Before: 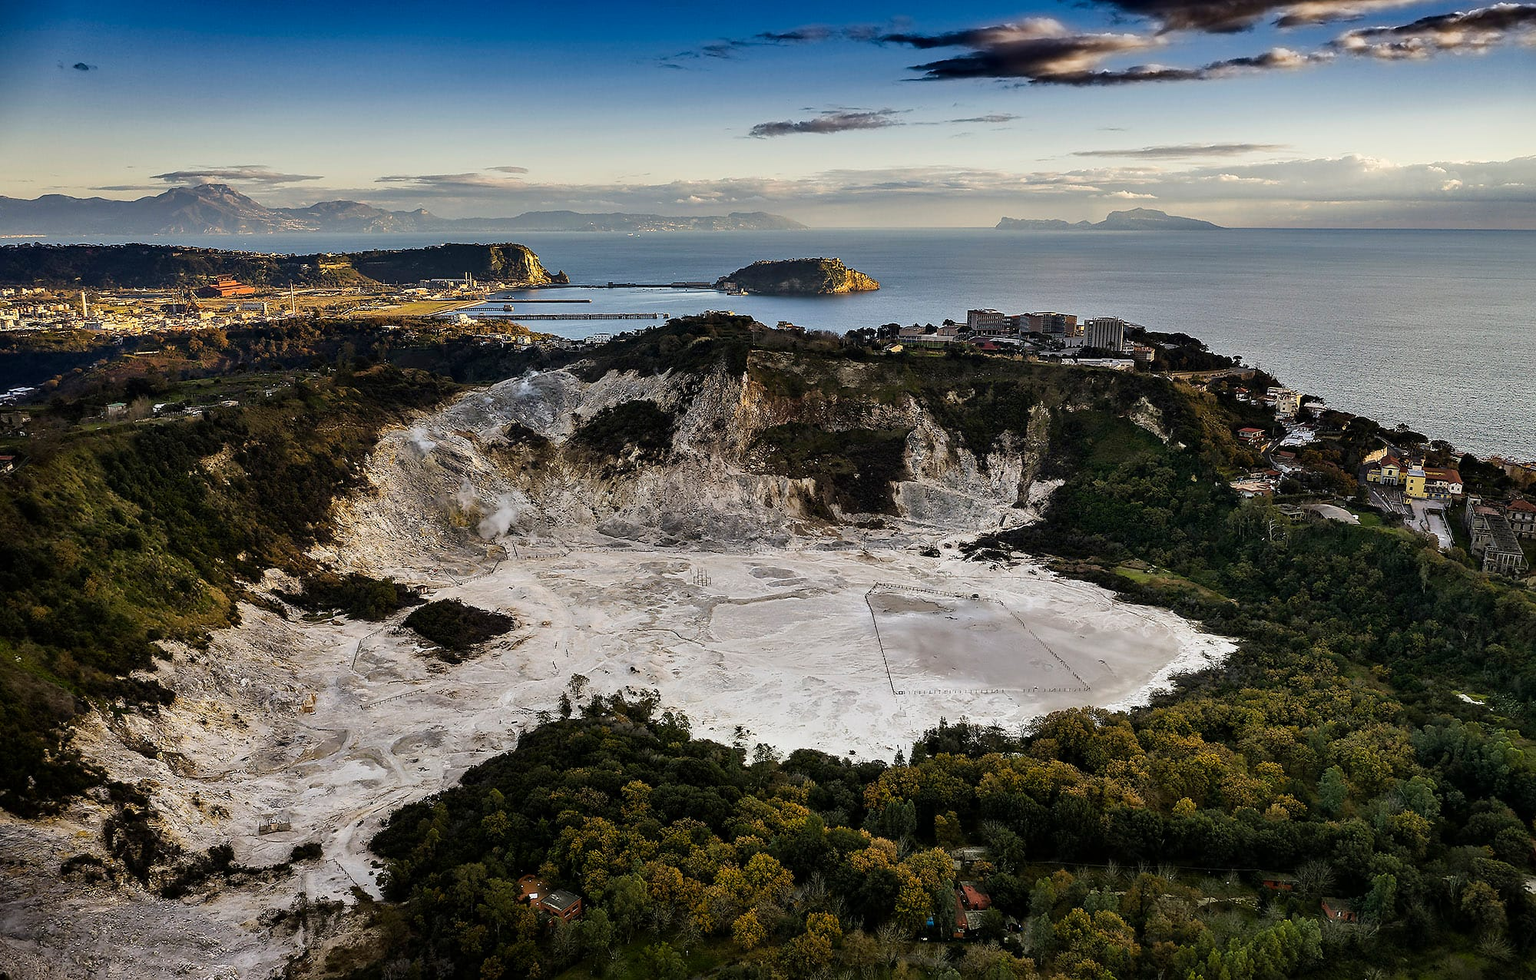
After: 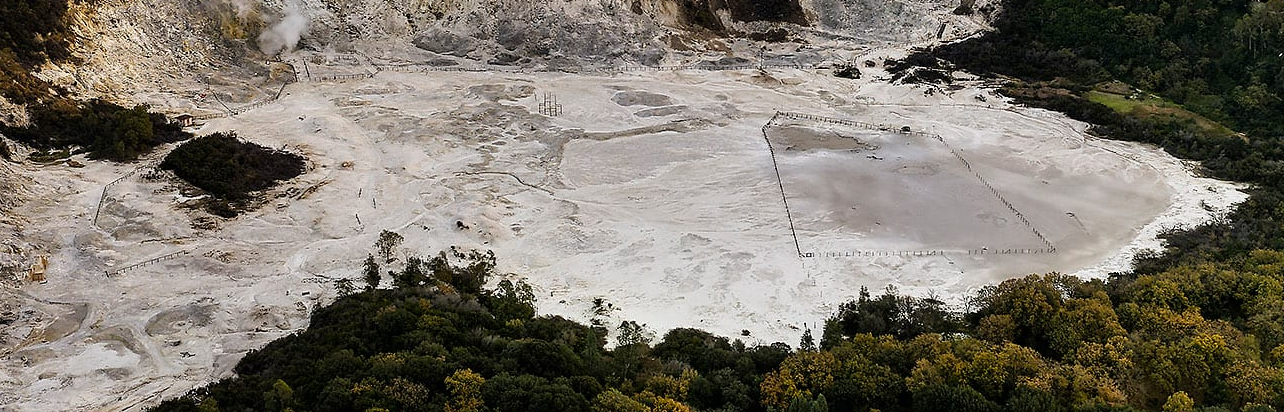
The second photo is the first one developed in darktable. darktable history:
crop: left 18.233%, top 50.772%, right 17.537%, bottom 16.877%
